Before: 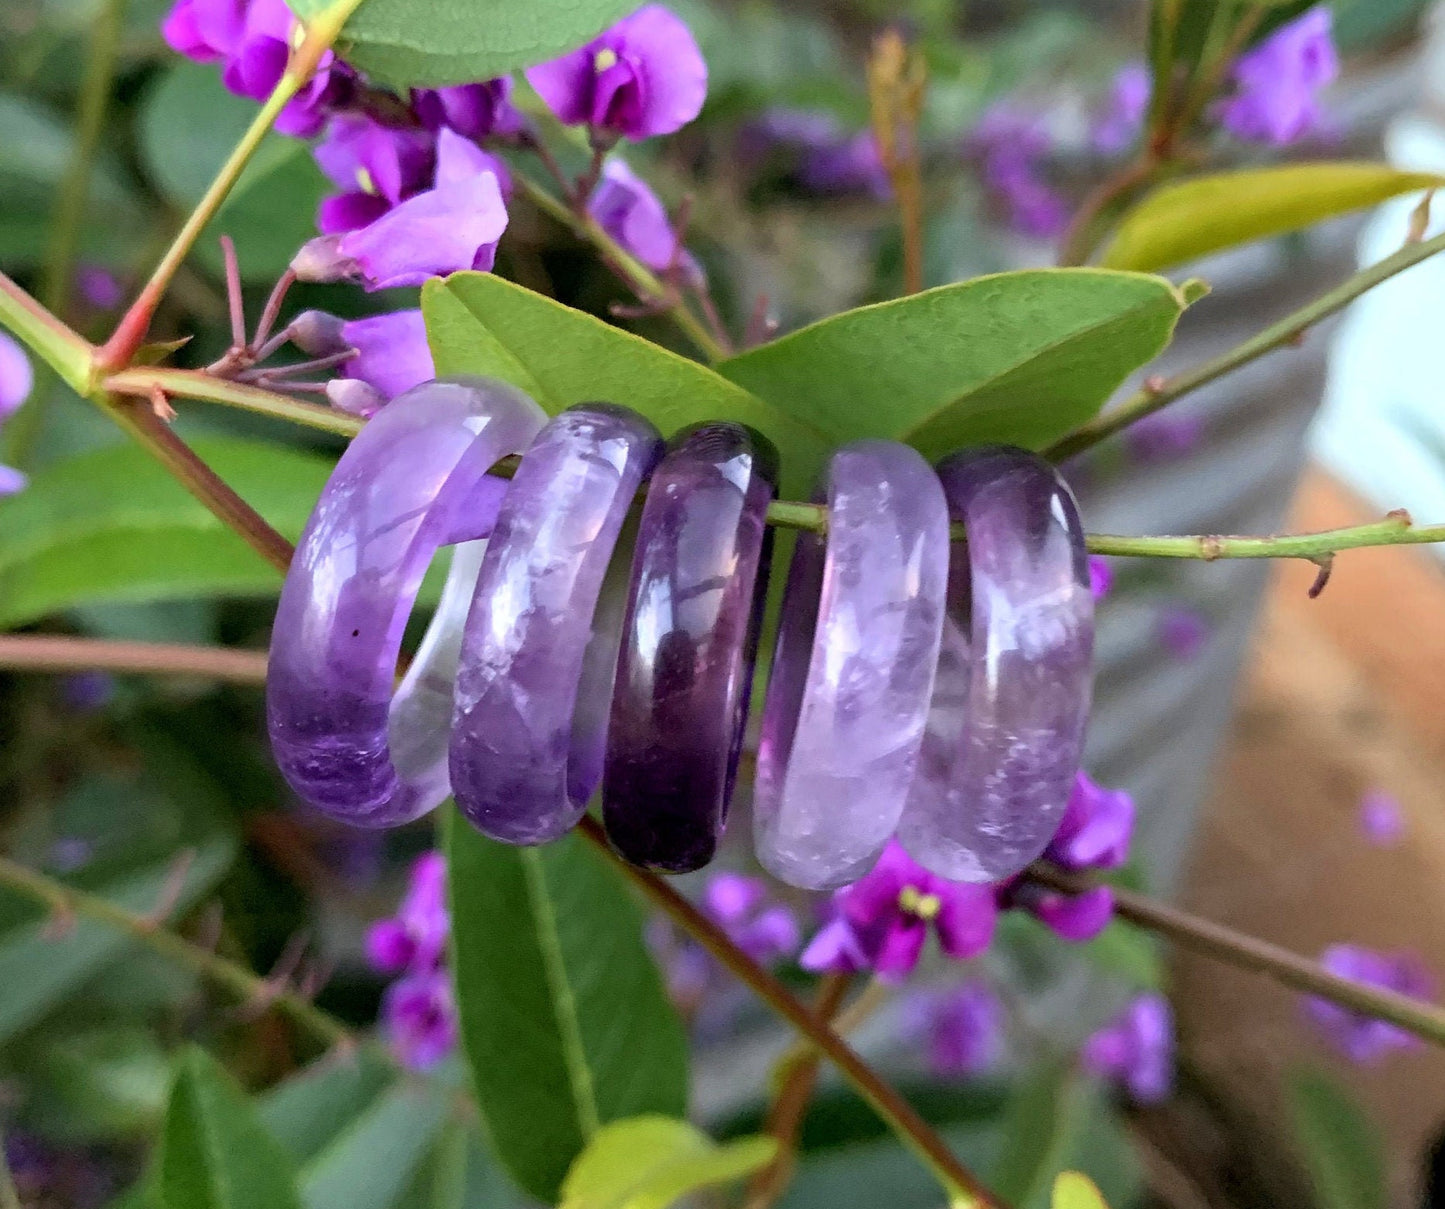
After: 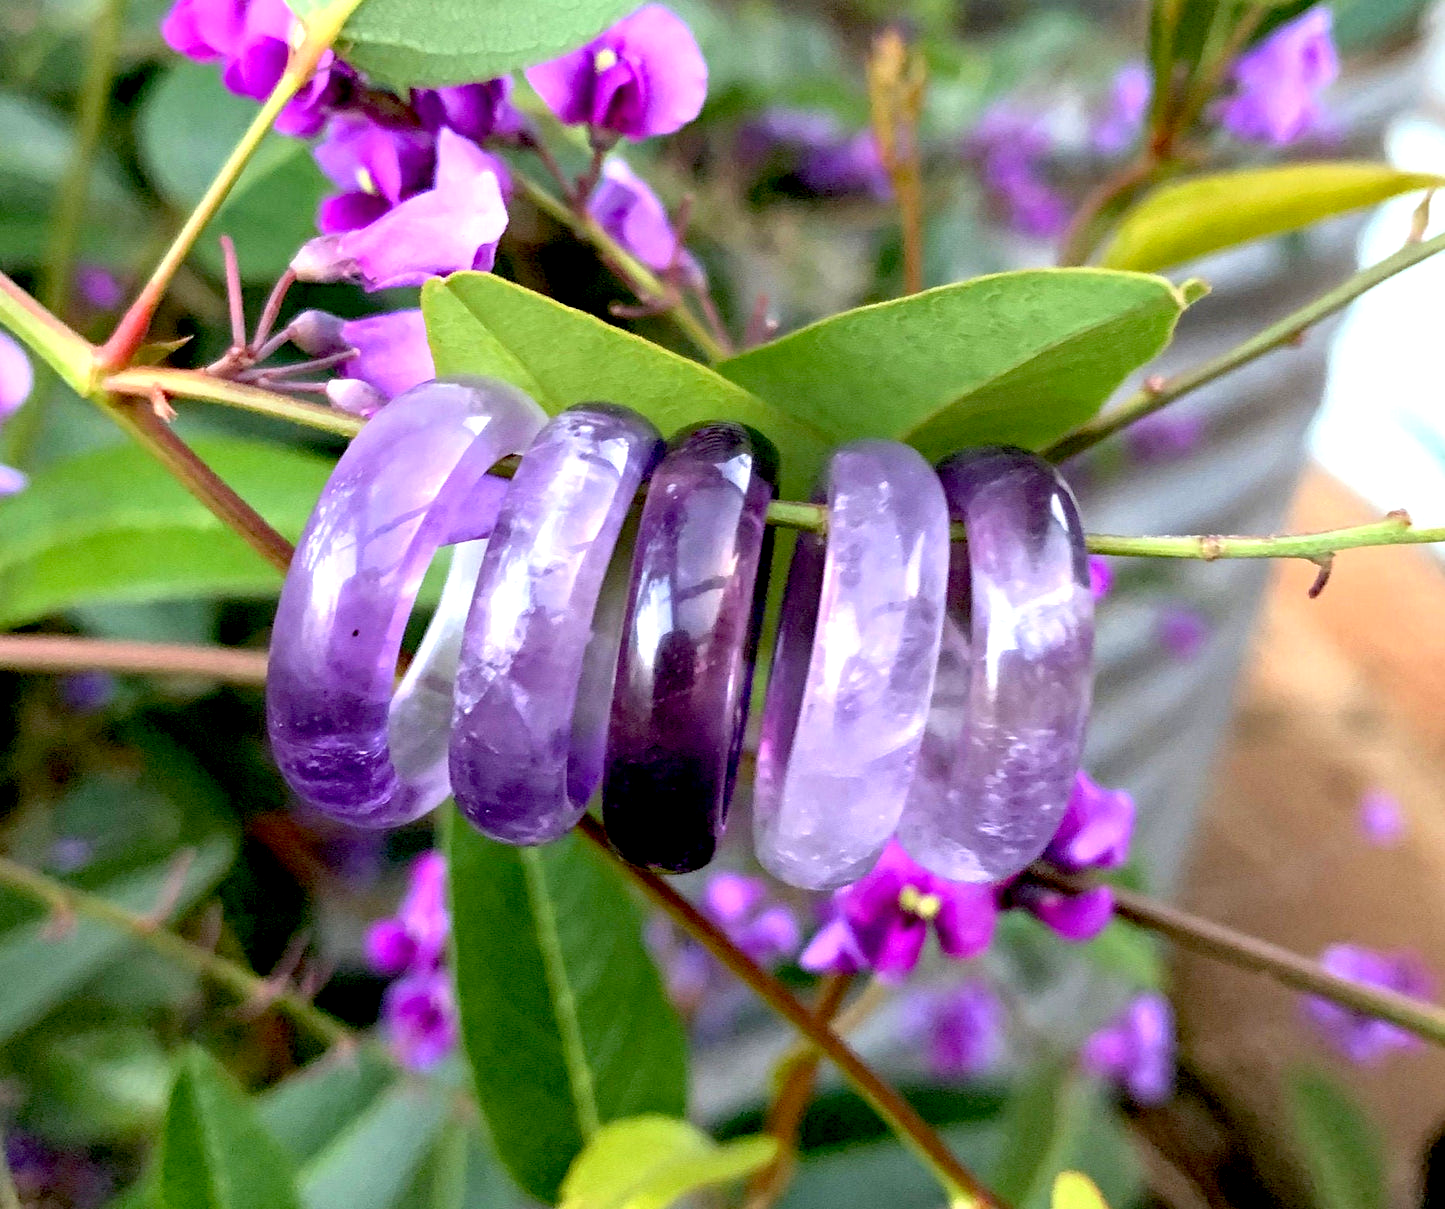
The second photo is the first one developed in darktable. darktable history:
exposure: black level correction 0.012, exposure 0.69 EV, compensate highlight preservation false
